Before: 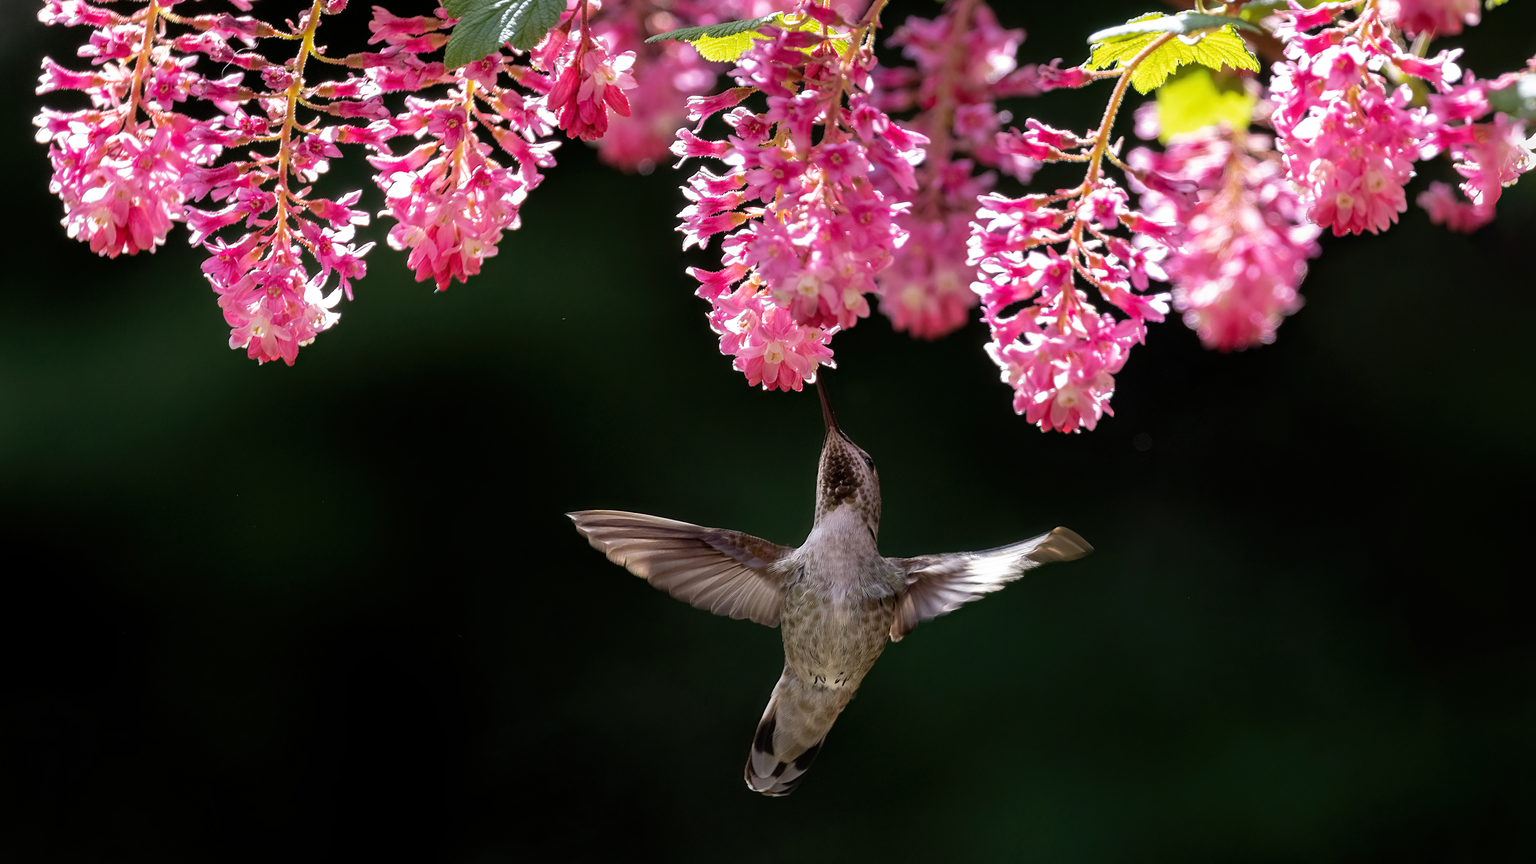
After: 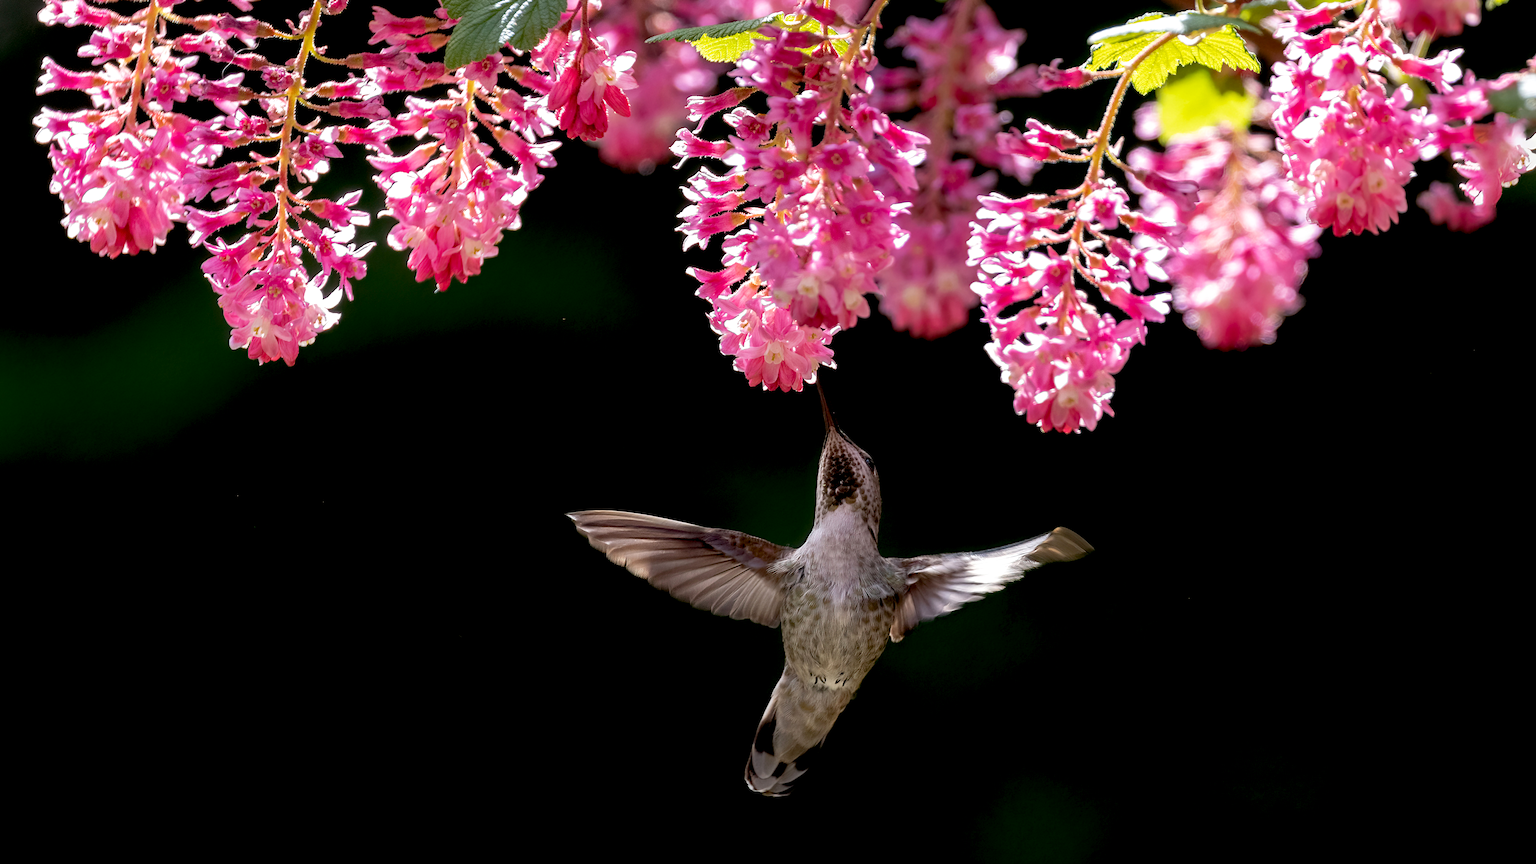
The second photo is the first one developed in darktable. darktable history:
exposure: black level correction 0.009, compensate highlight preservation false
levels: levels [0, 0.492, 0.984]
